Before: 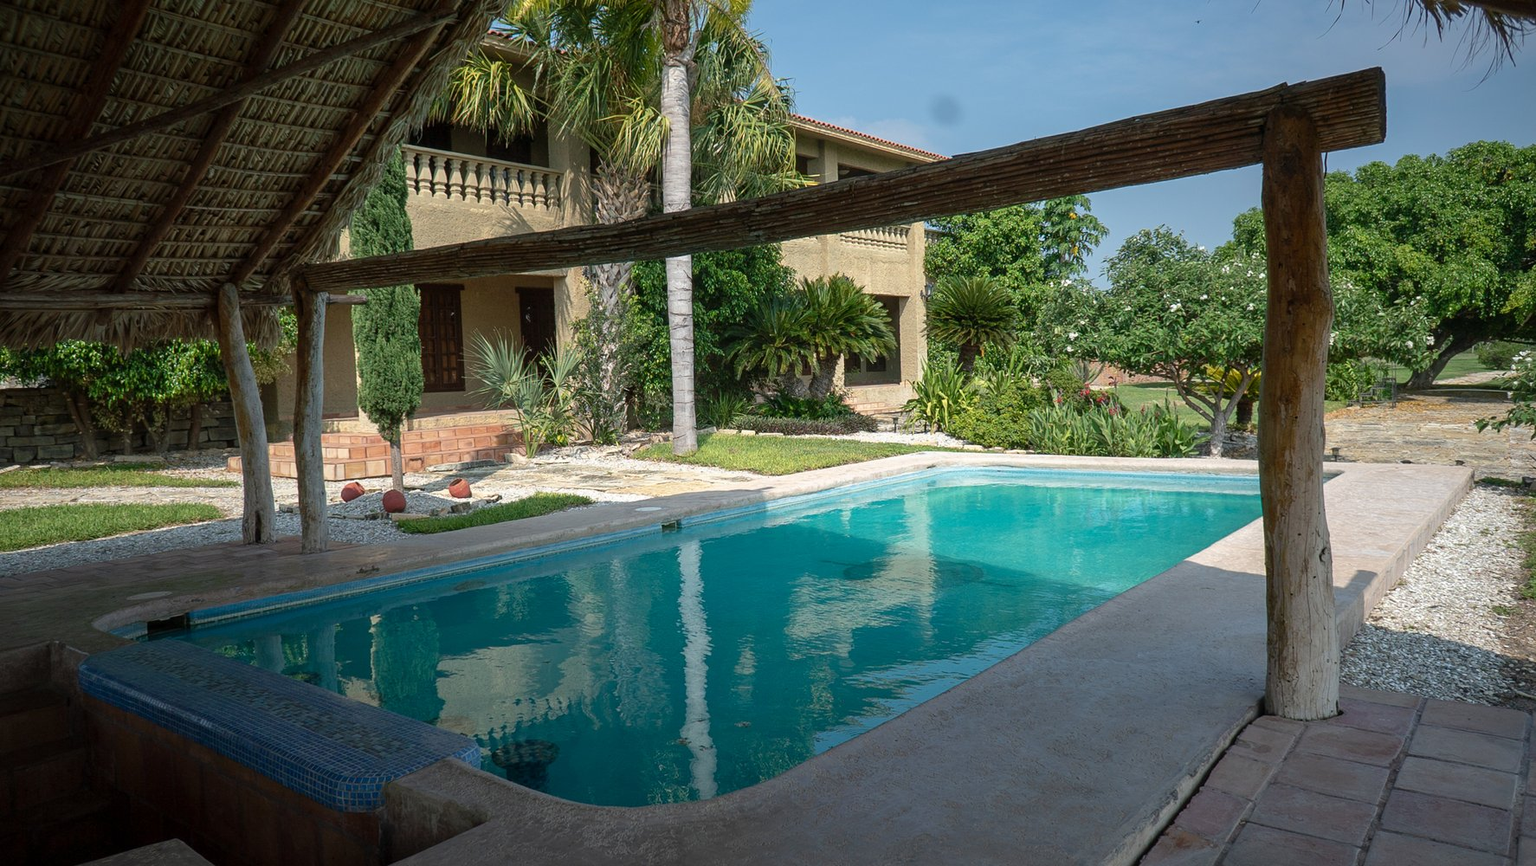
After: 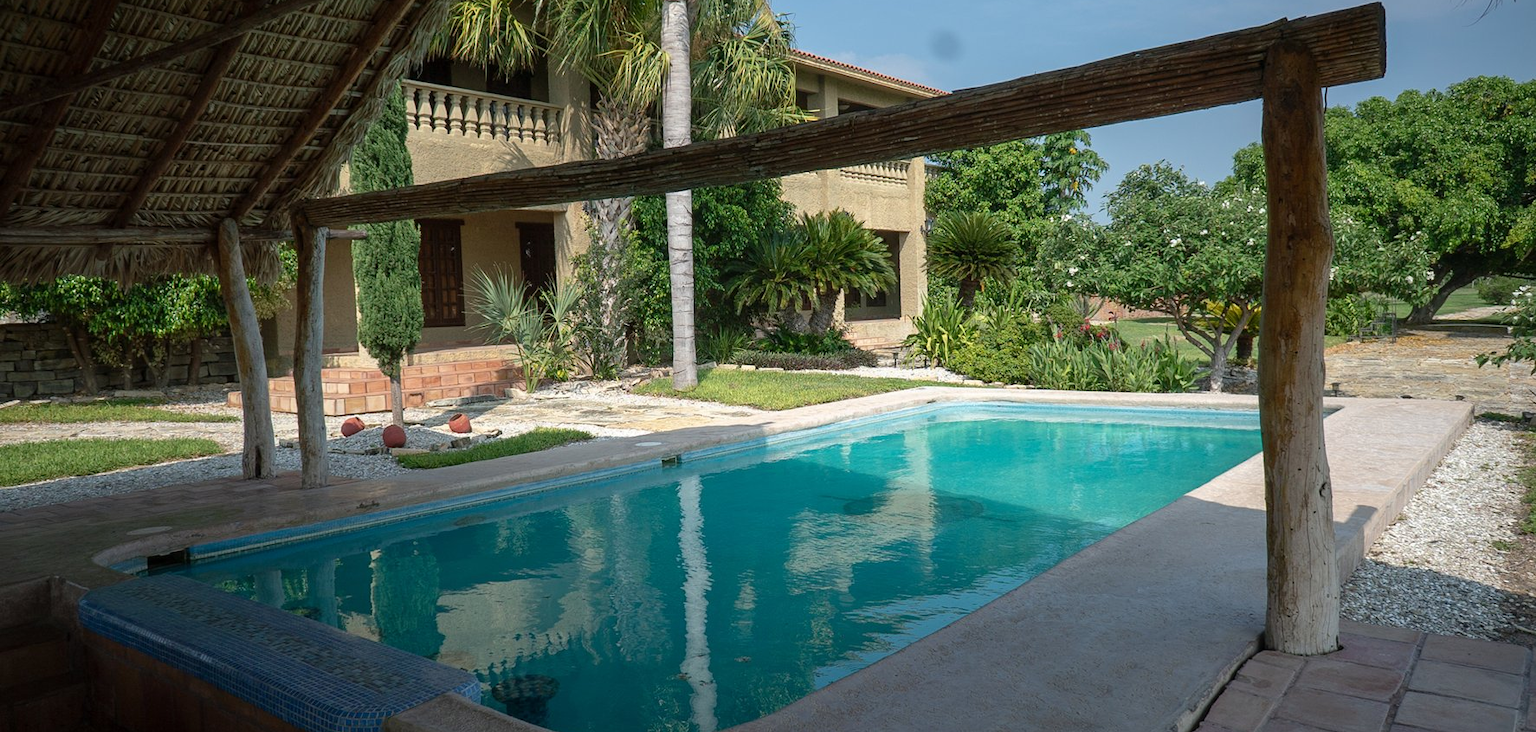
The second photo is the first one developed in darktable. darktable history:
crop: top 7.582%, bottom 7.788%
